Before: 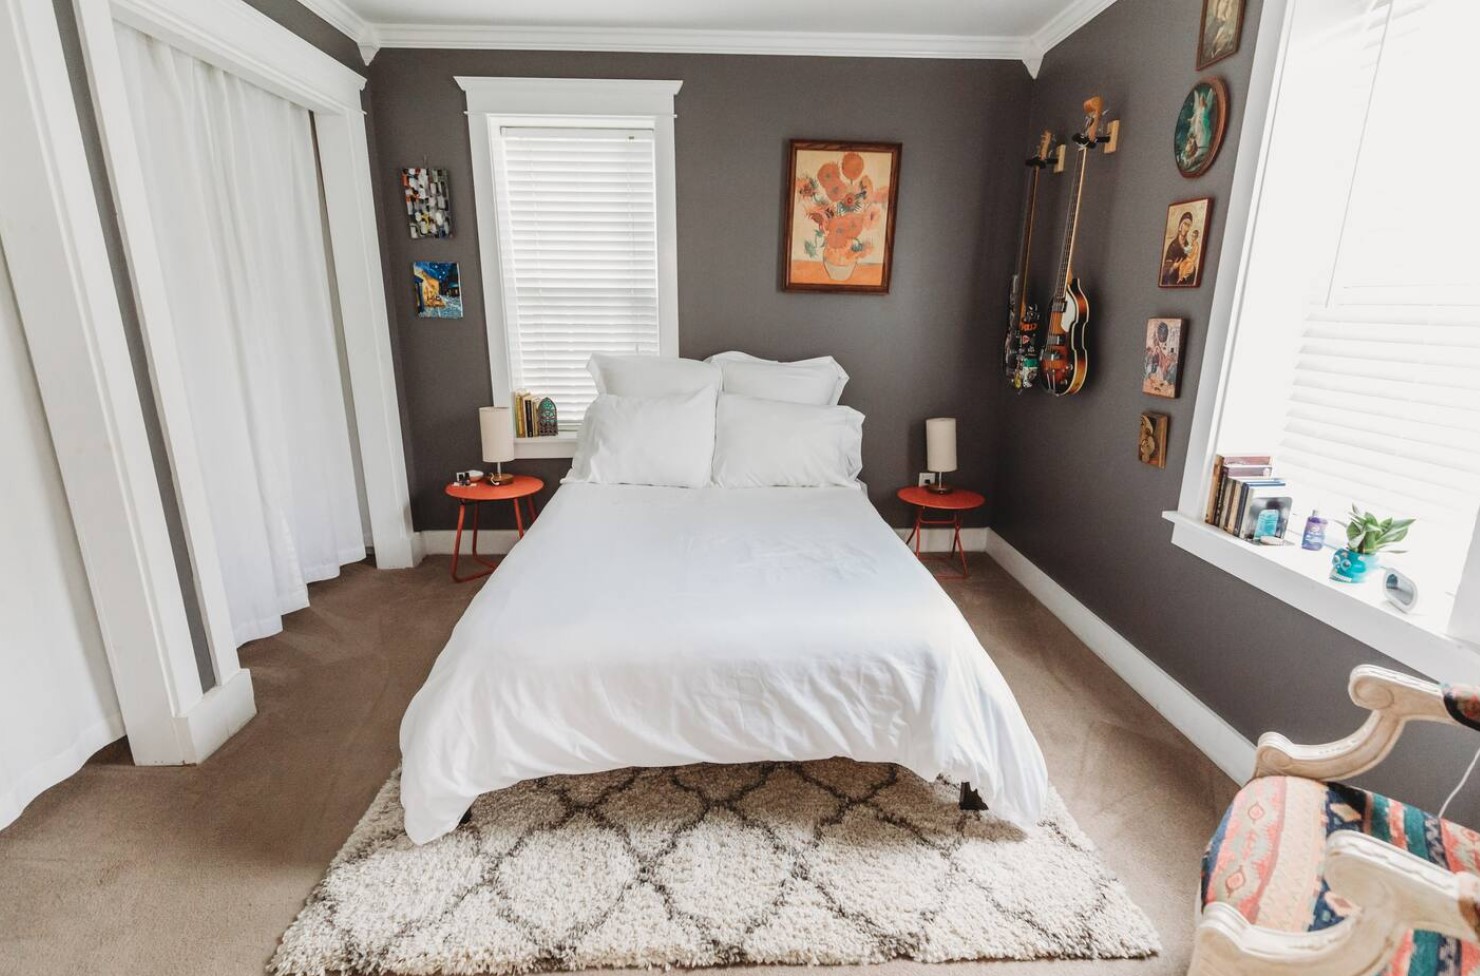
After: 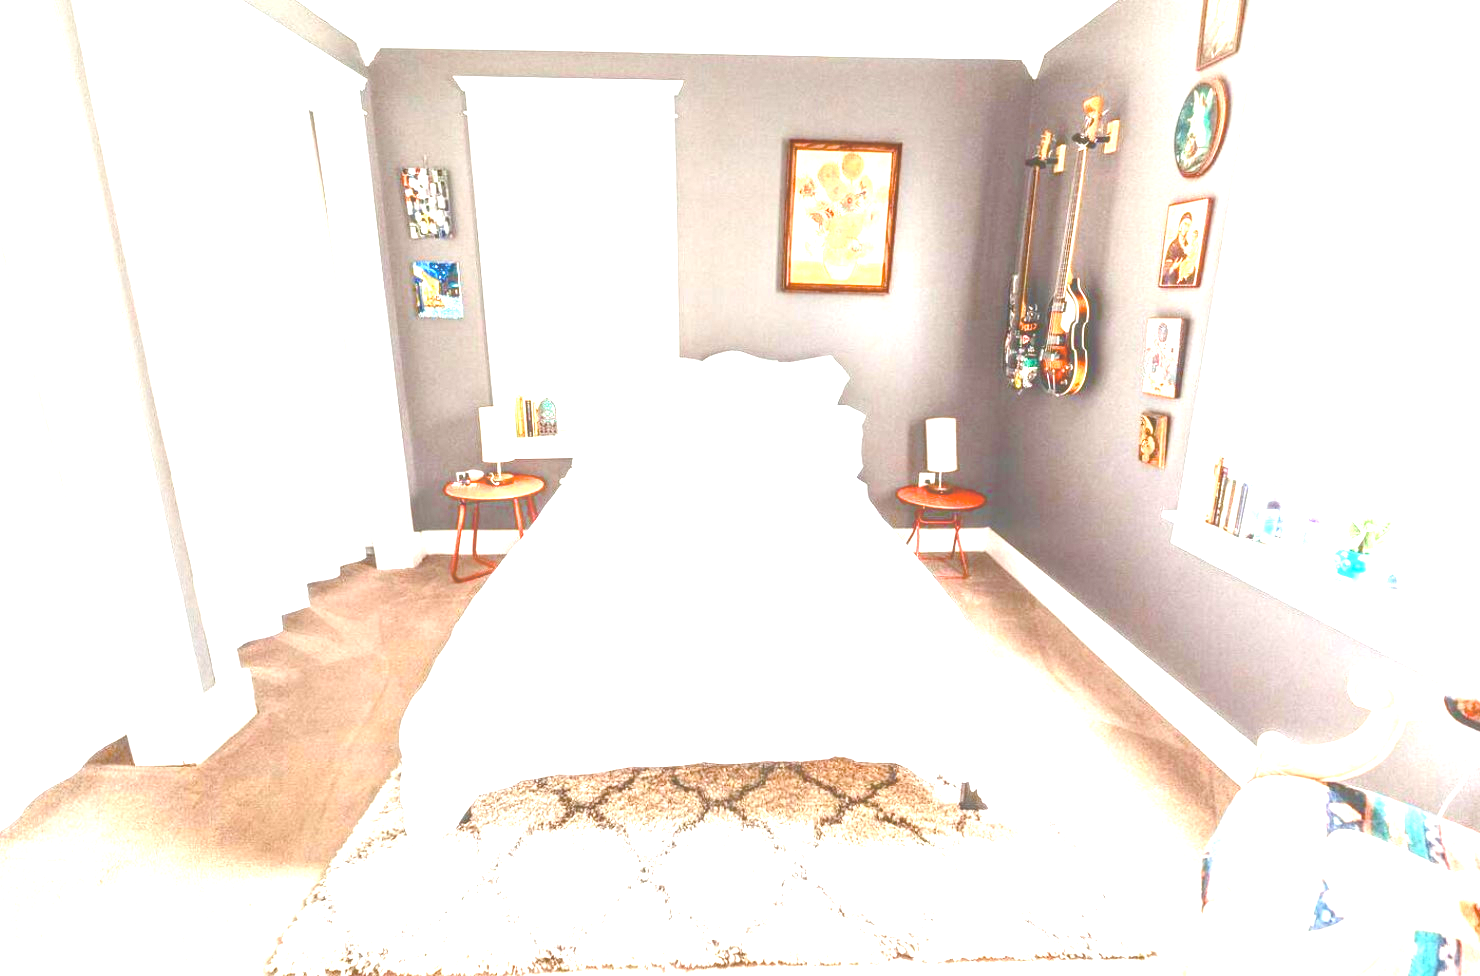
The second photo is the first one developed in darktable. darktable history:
exposure: black level correction 0, exposure 1.925 EV, compensate highlight preservation false
local contrast: highlights 46%, shadows 7%, detail 98%
color balance rgb: perceptual saturation grading › global saturation 20%, perceptual saturation grading › highlights -24.951%, perceptual saturation grading › shadows 24.85%, perceptual brilliance grading › global brilliance 14.858%, perceptual brilliance grading › shadows -34.776%, global vibrance 15.754%, saturation formula JzAzBz (2021)
